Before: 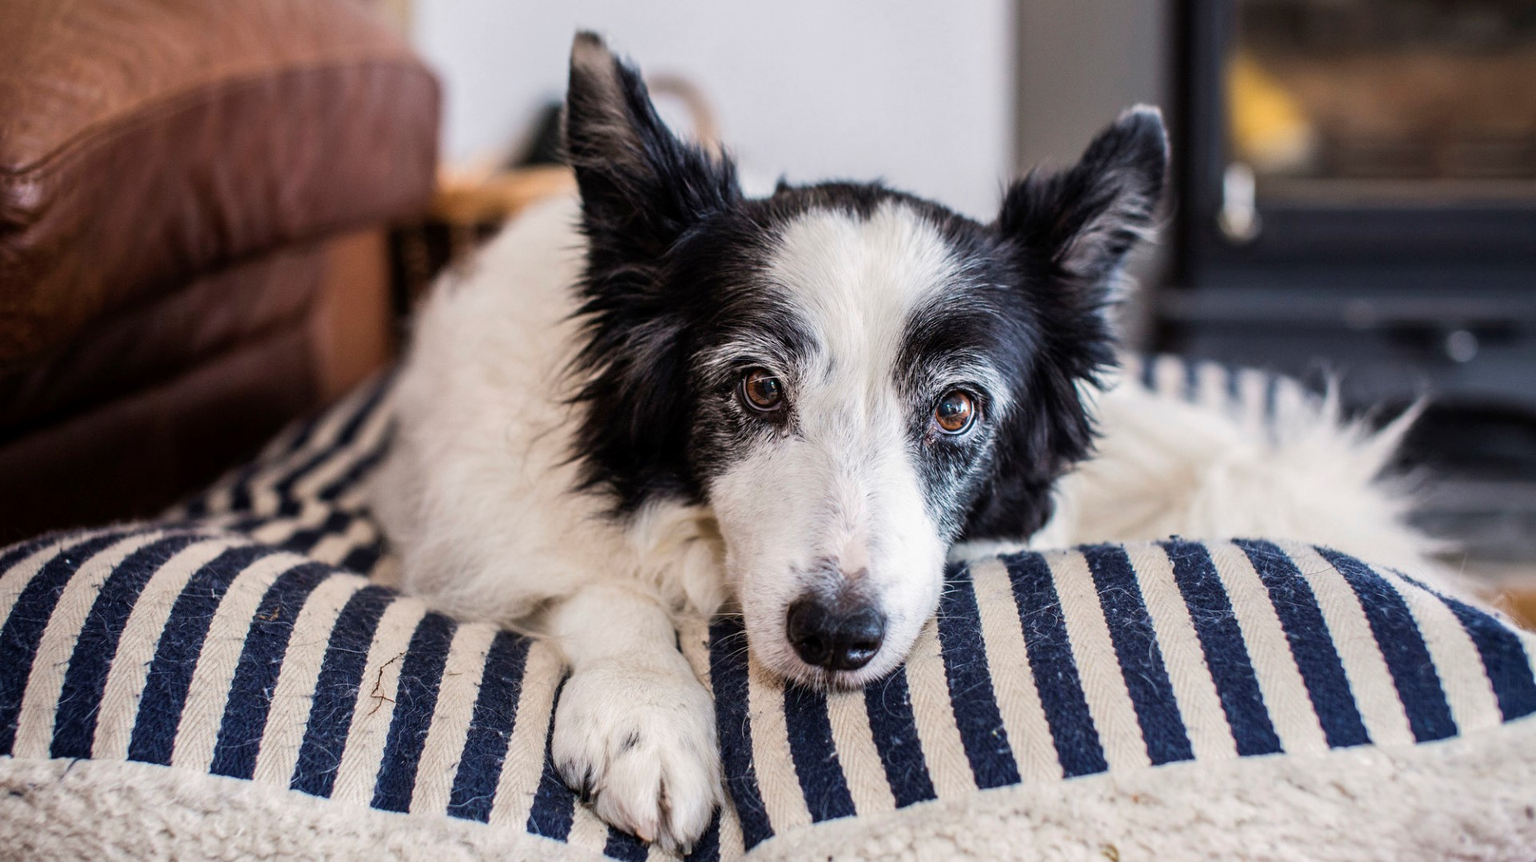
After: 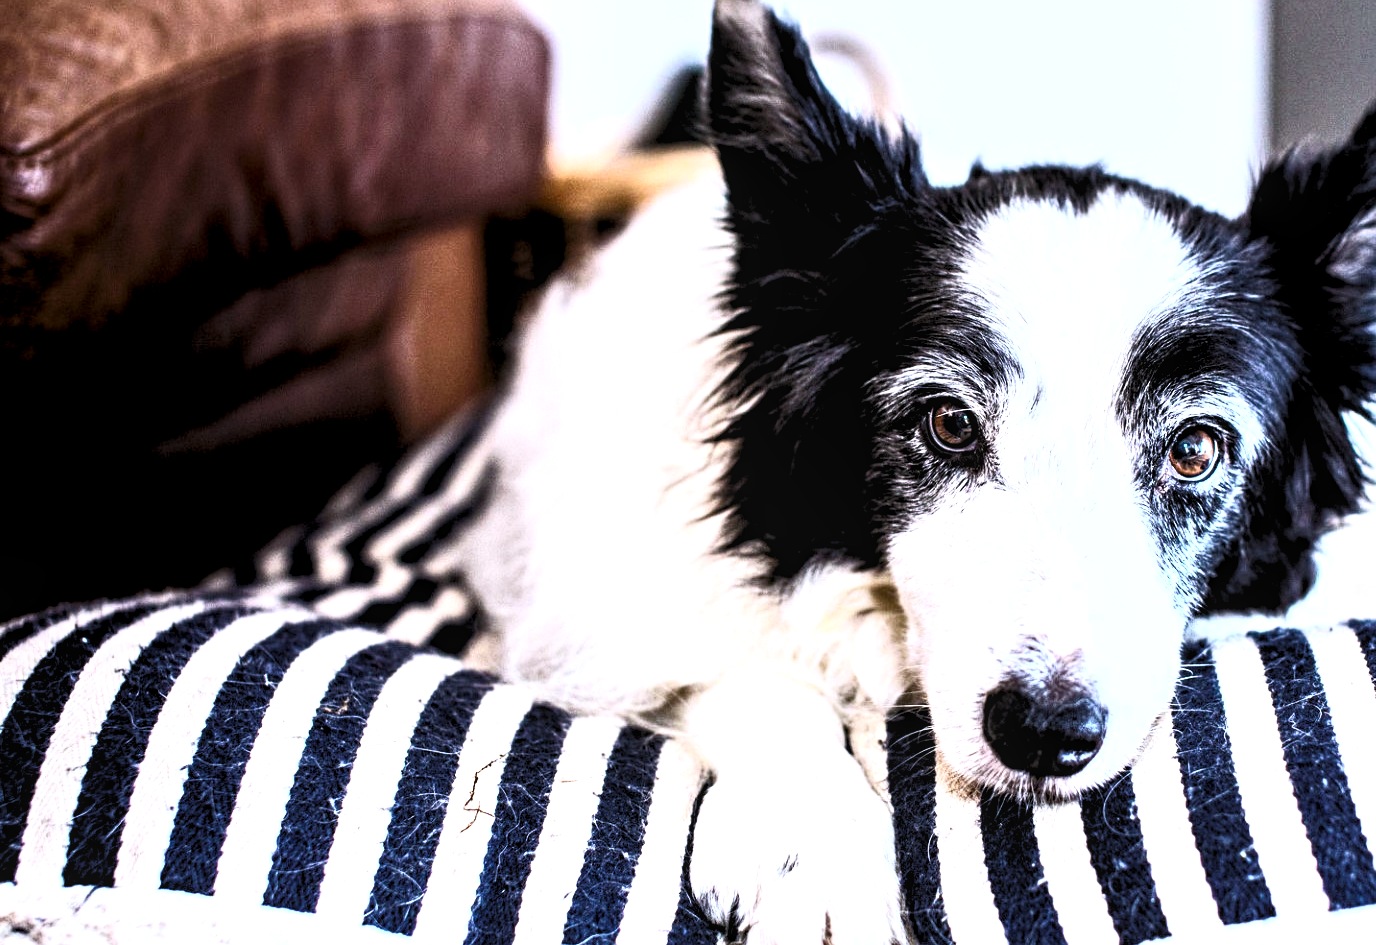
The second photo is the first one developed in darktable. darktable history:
exposure: black level correction 0, exposure 0.5 EV, compensate exposure bias true, compensate highlight preservation false
crop: top 5.803%, right 27.864%, bottom 5.804%
contrast brightness saturation: contrast 0.62, brightness 0.34, saturation 0.14
graduated density: rotation -0.352°, offset 57.64
white balance: red 0.931, blue 1.11
levels: levels [0.073, 0.497, 0.972]
local contrast: highlights 99%, shadows 86%, detail 160%, midtone range 0.2
haze removal: compatibility mode true, adaptive false
